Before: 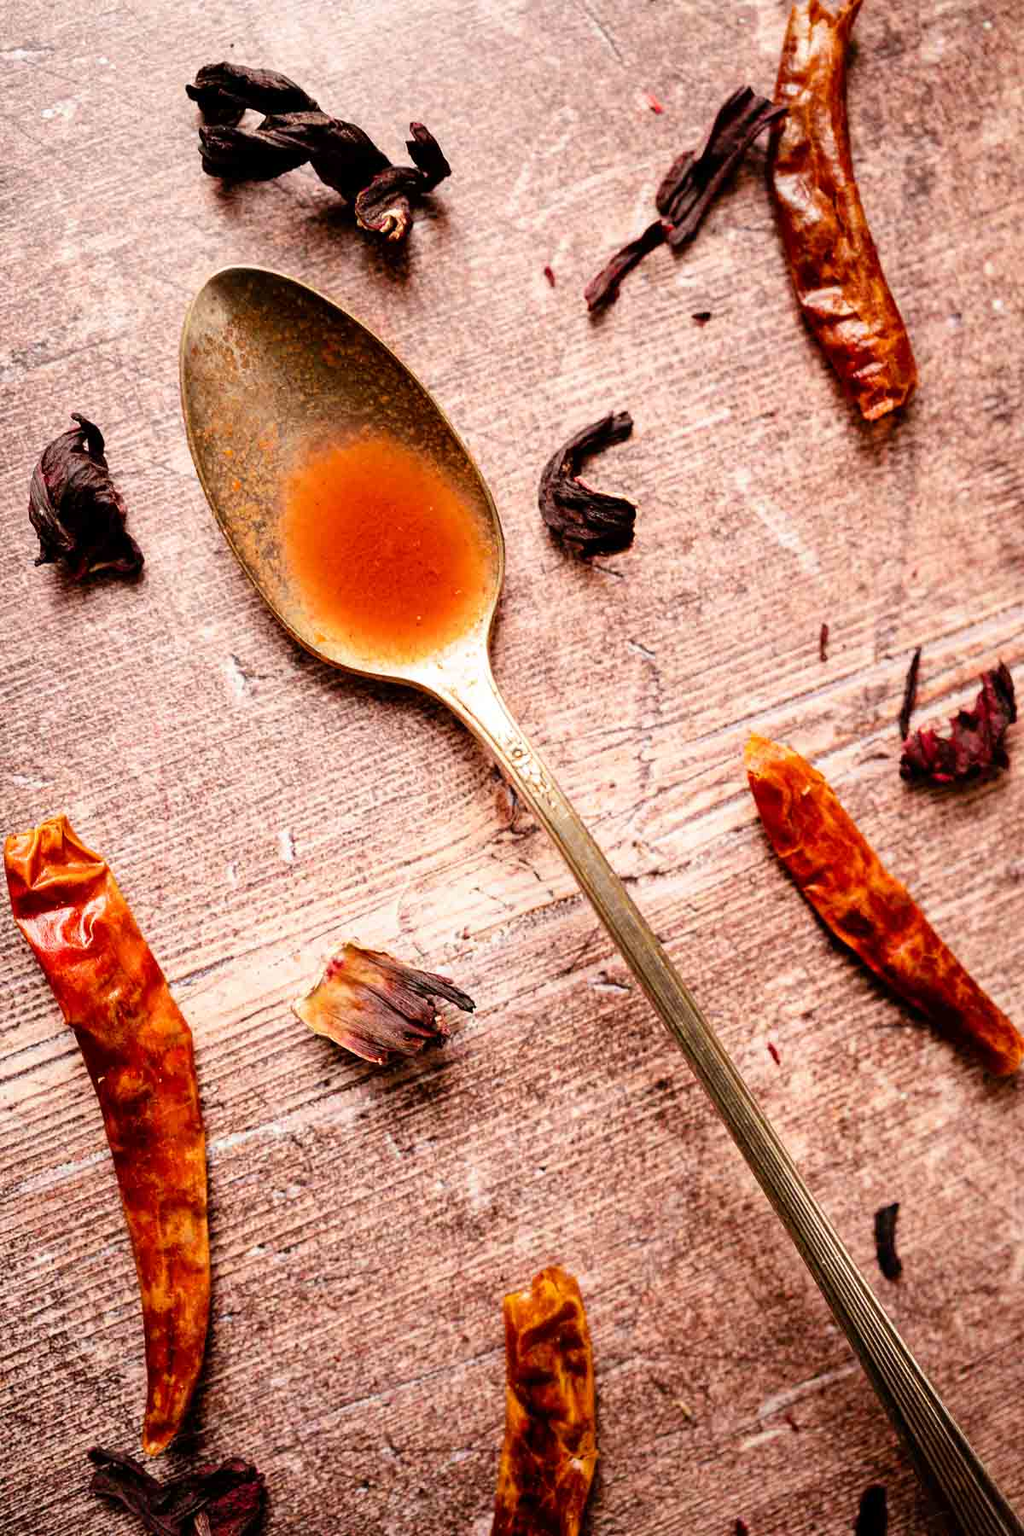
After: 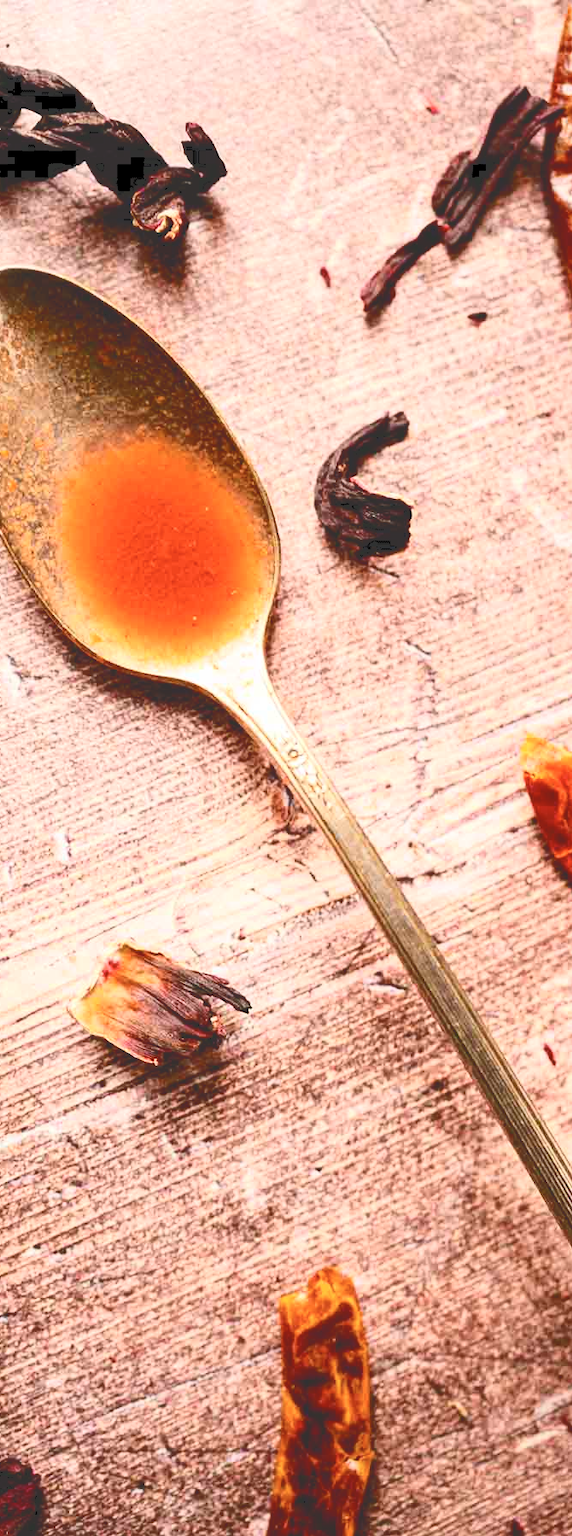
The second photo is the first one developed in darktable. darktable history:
crop: left 21.989%, right 22.027%, bottom 0.013%
tone curve: curves: ch0 [(0, 0) (0.003, 0.203) (0.011, 0.203) (0.025, 0.21) (0.044, 0.22) (0.069, 0.231) (0.1, 0.243) (0.136, 0.255) (0.177, 0.277) (0.224, 0.305) (0.277, 0.346) (0.335, 0.412) (0.399, 0.492) (0.468, 0.571) (0.543, 0.658) (0.623, 0.75) (0.709, 0.837) (0.801, 0.905) (0.898, 0.955) (1, 1)], color space Lab, independent channels, preserve colors none
